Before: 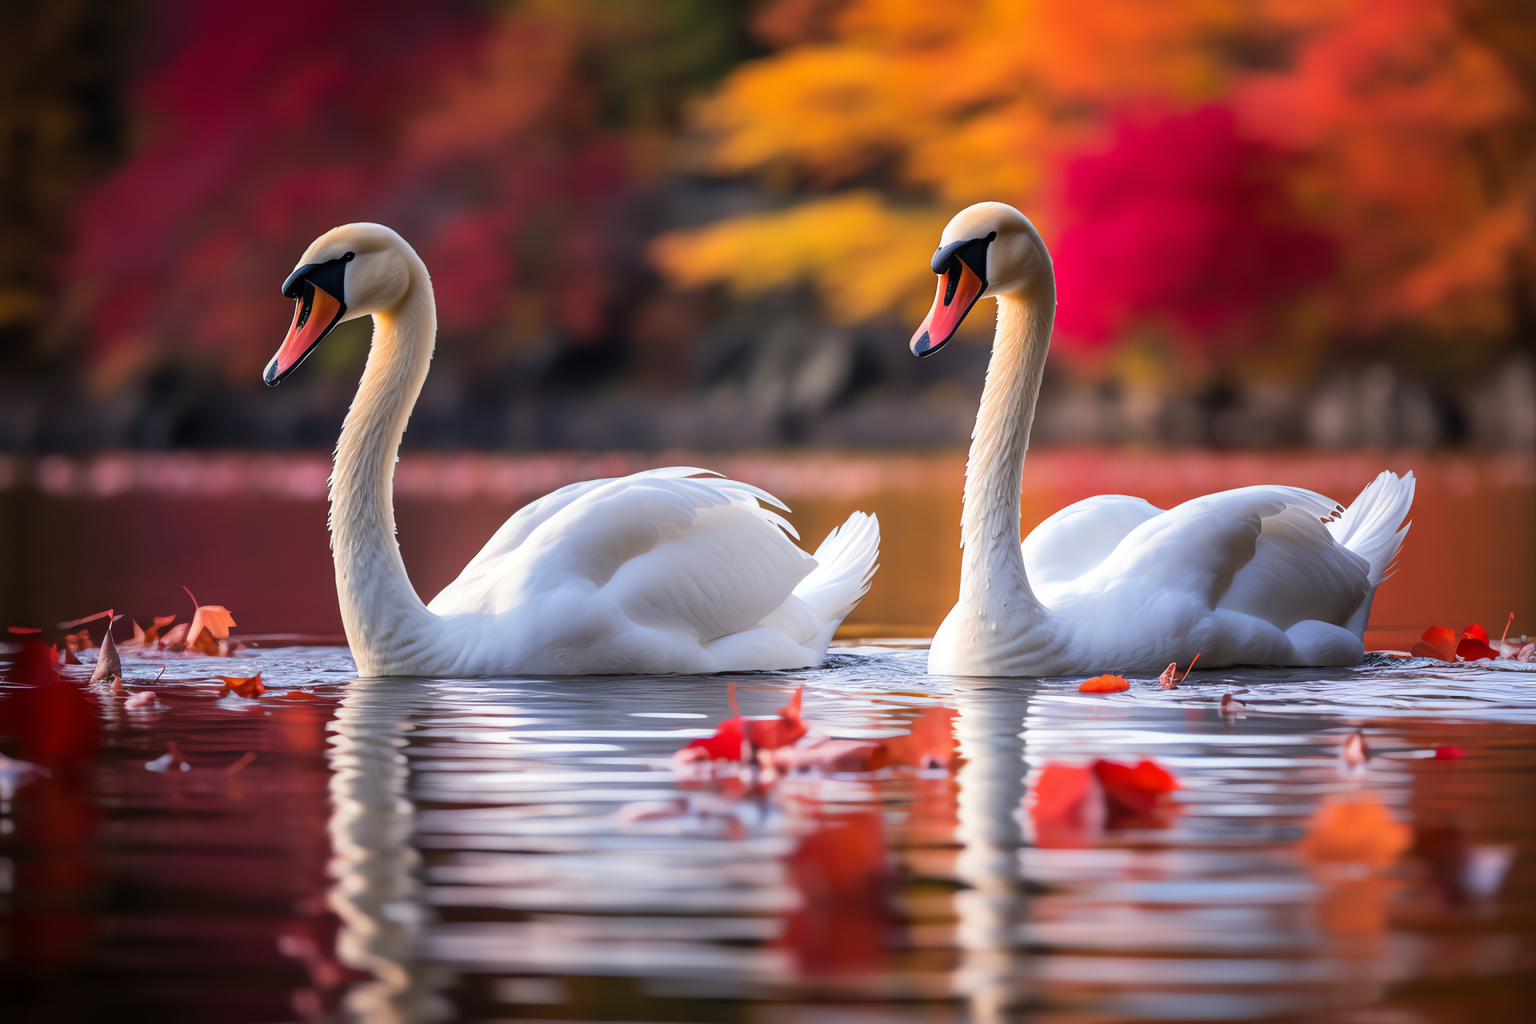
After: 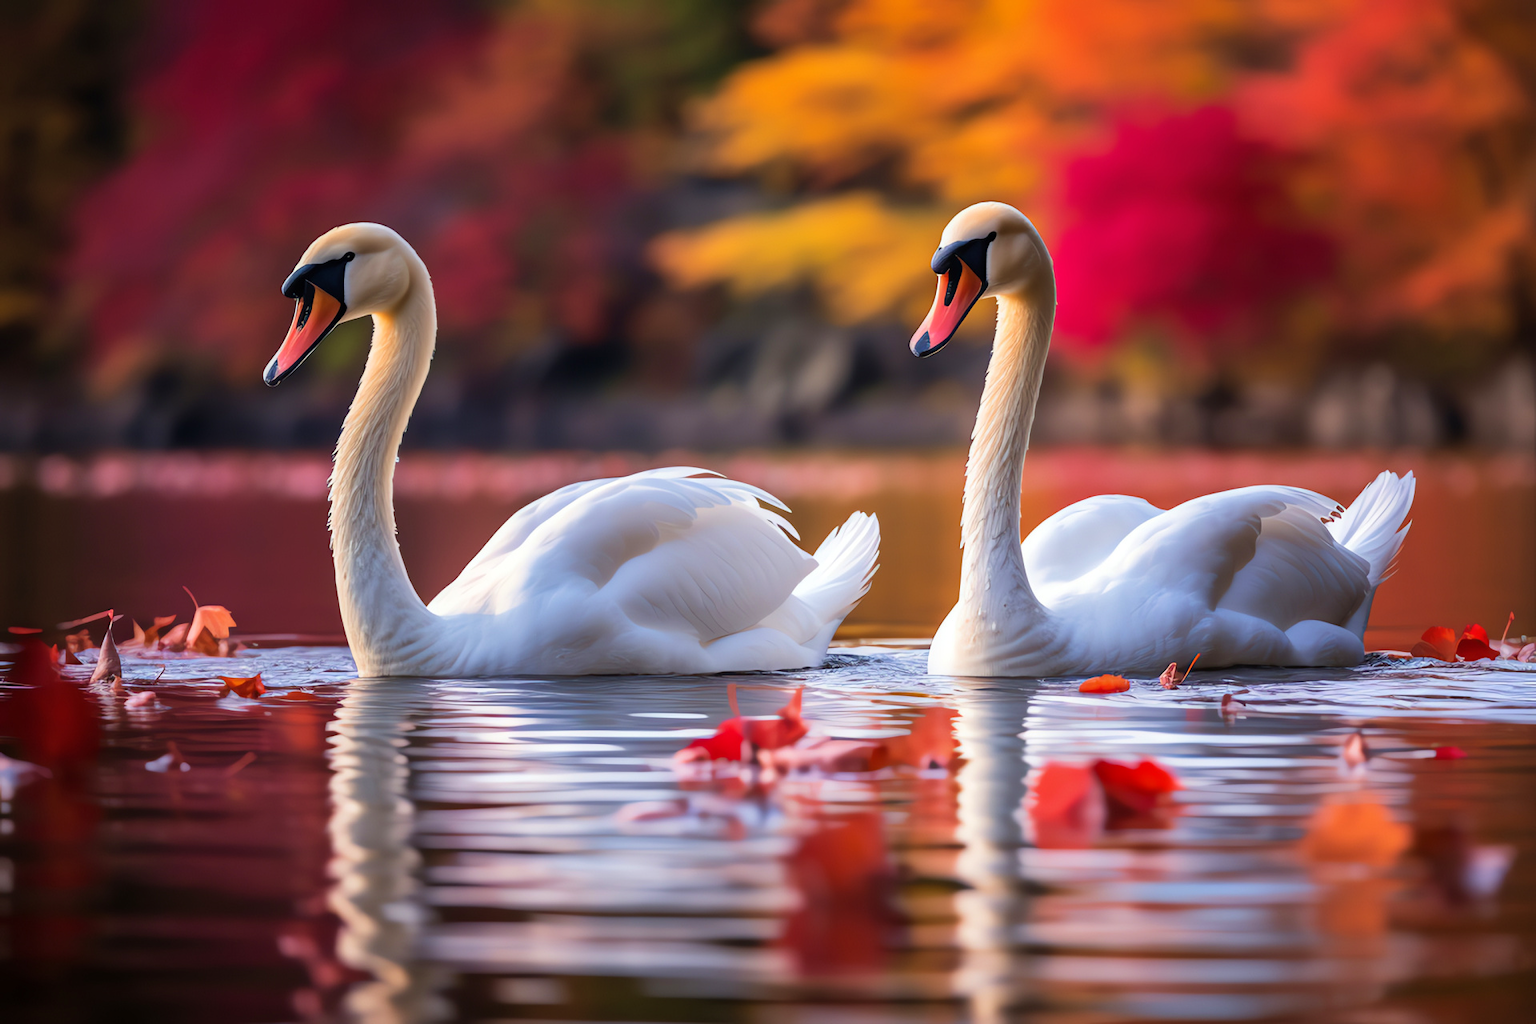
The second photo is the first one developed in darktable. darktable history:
shadows and highlights: shadows 22.7, highlights -48.71, soften with gaussian
white balance: emerald 1
velvia: on, module defaults
